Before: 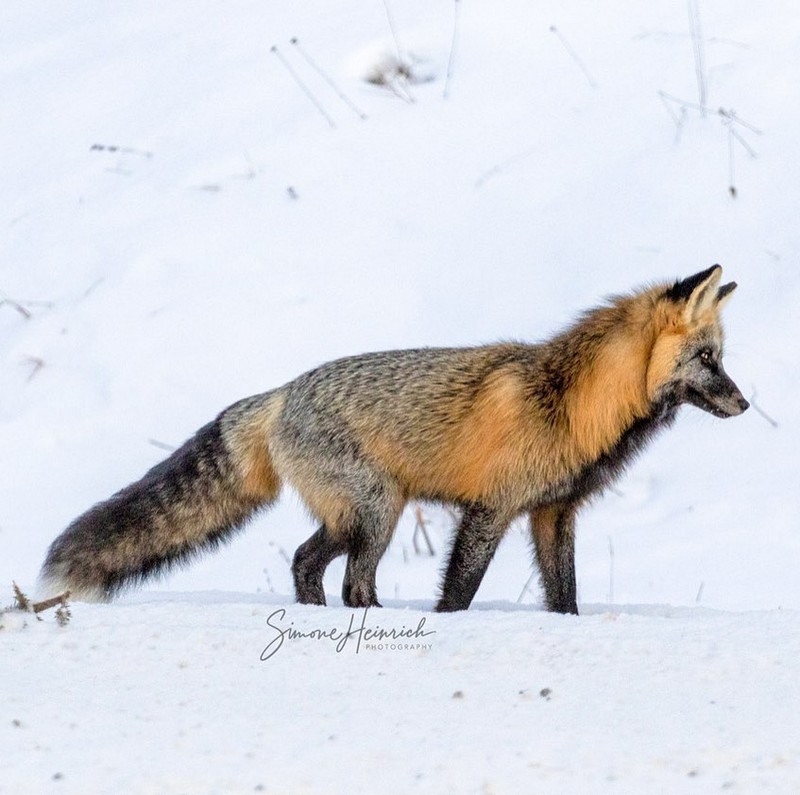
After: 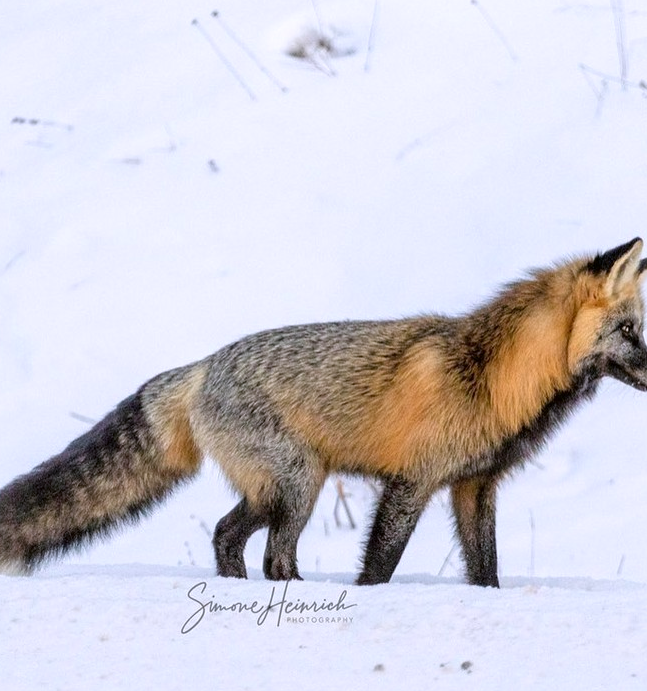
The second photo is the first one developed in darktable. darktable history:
crop: left 9.929%, top 3.475%, right 9.188%, bottom 9.529%
color correction: highlights a* 3.12, highlights b* -1.55, shadows a* -0.101, shadows b* 2.52, saturation 0.98
white balance: red 0.976, blue 1.04
